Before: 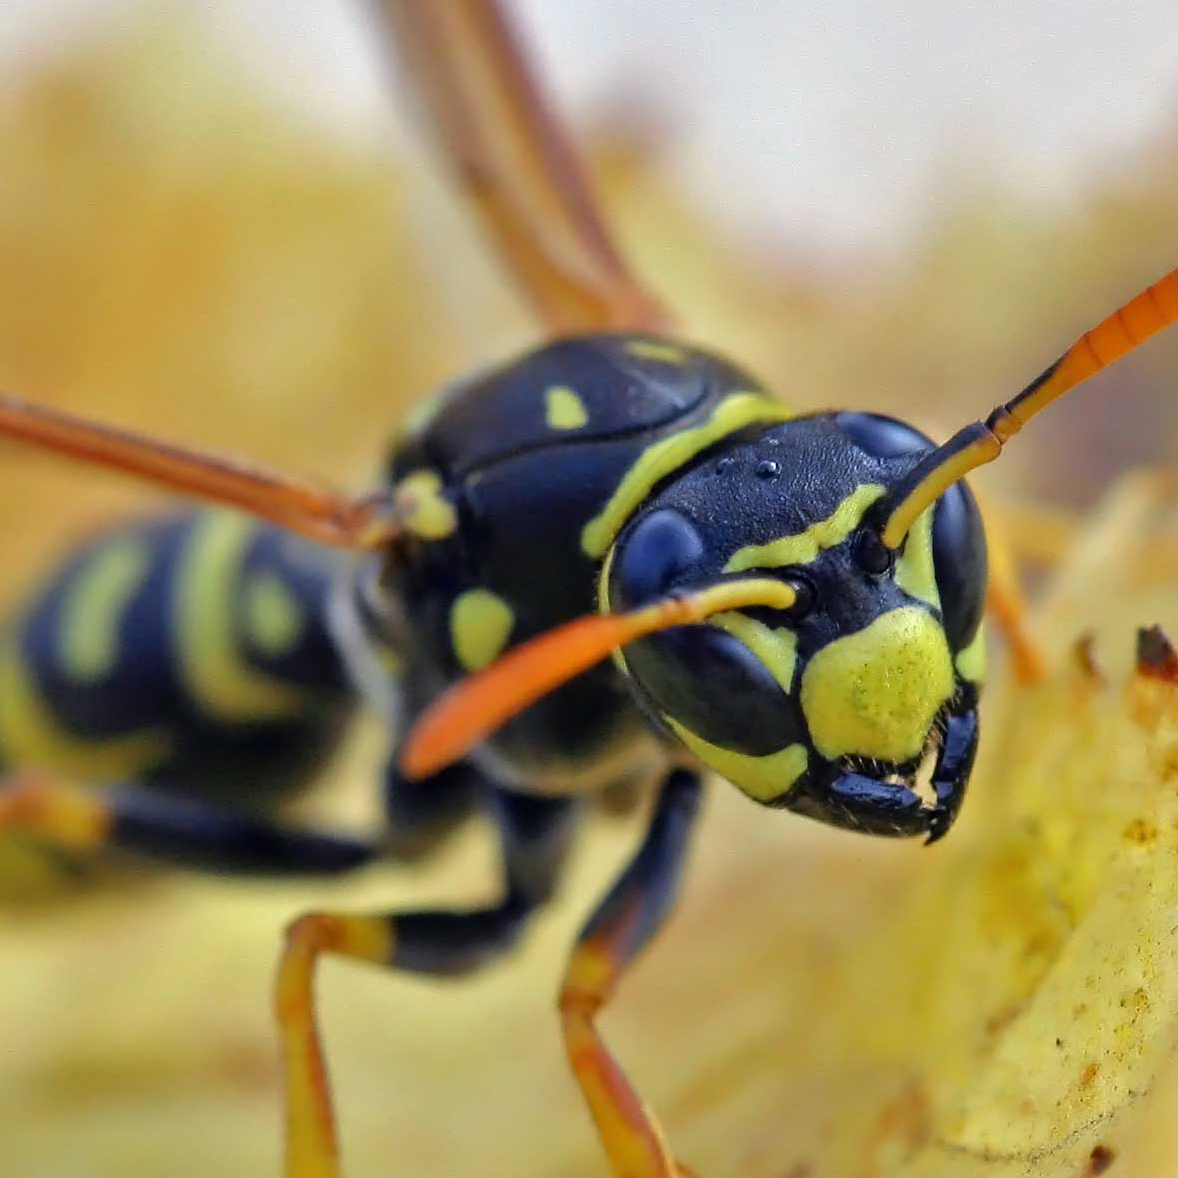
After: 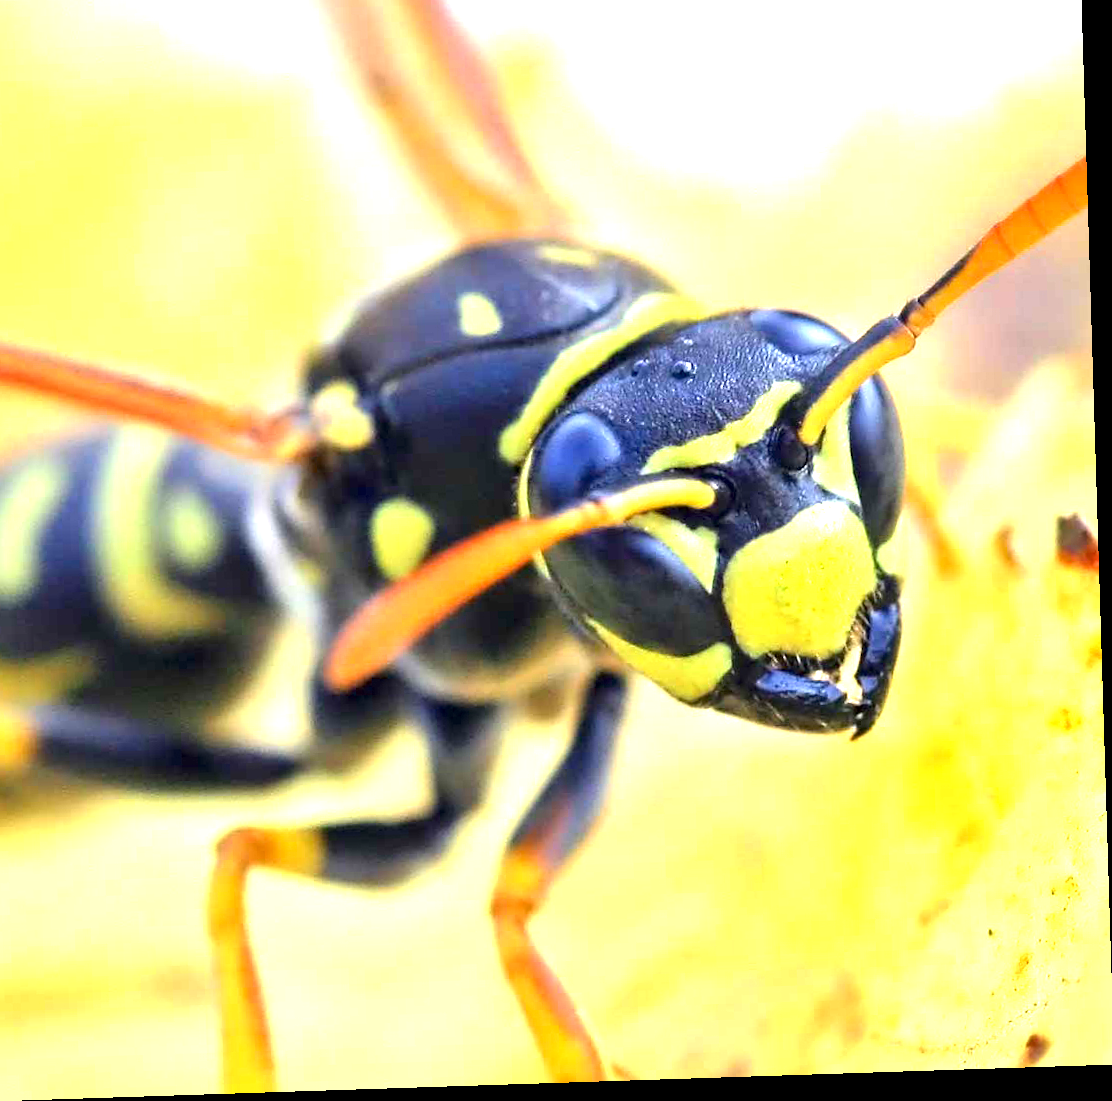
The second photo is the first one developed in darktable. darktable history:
crop and rotate: left 8.262%, top 9.226%
exposure: black level correction 0.001, exposure 1.735 EV, compensate highlight preservation false
rotate and perspective: rotation -1.77°, lens shift (horizontal) 0.004, automatic cropping off
